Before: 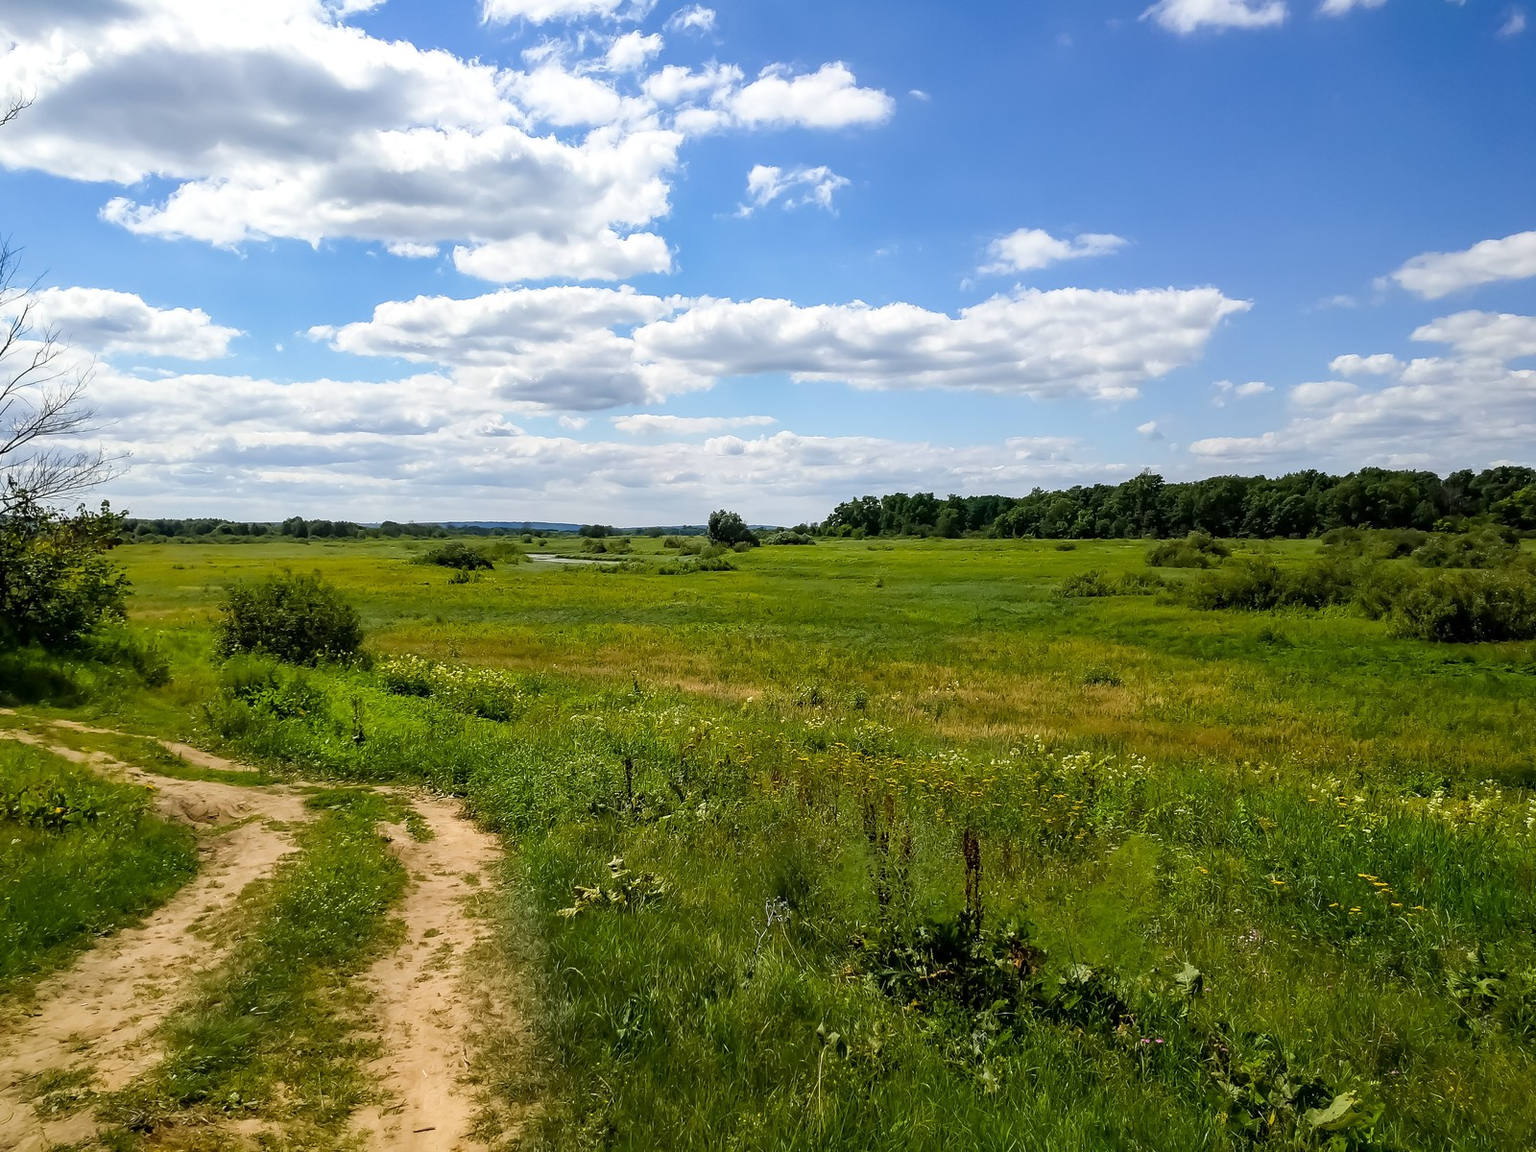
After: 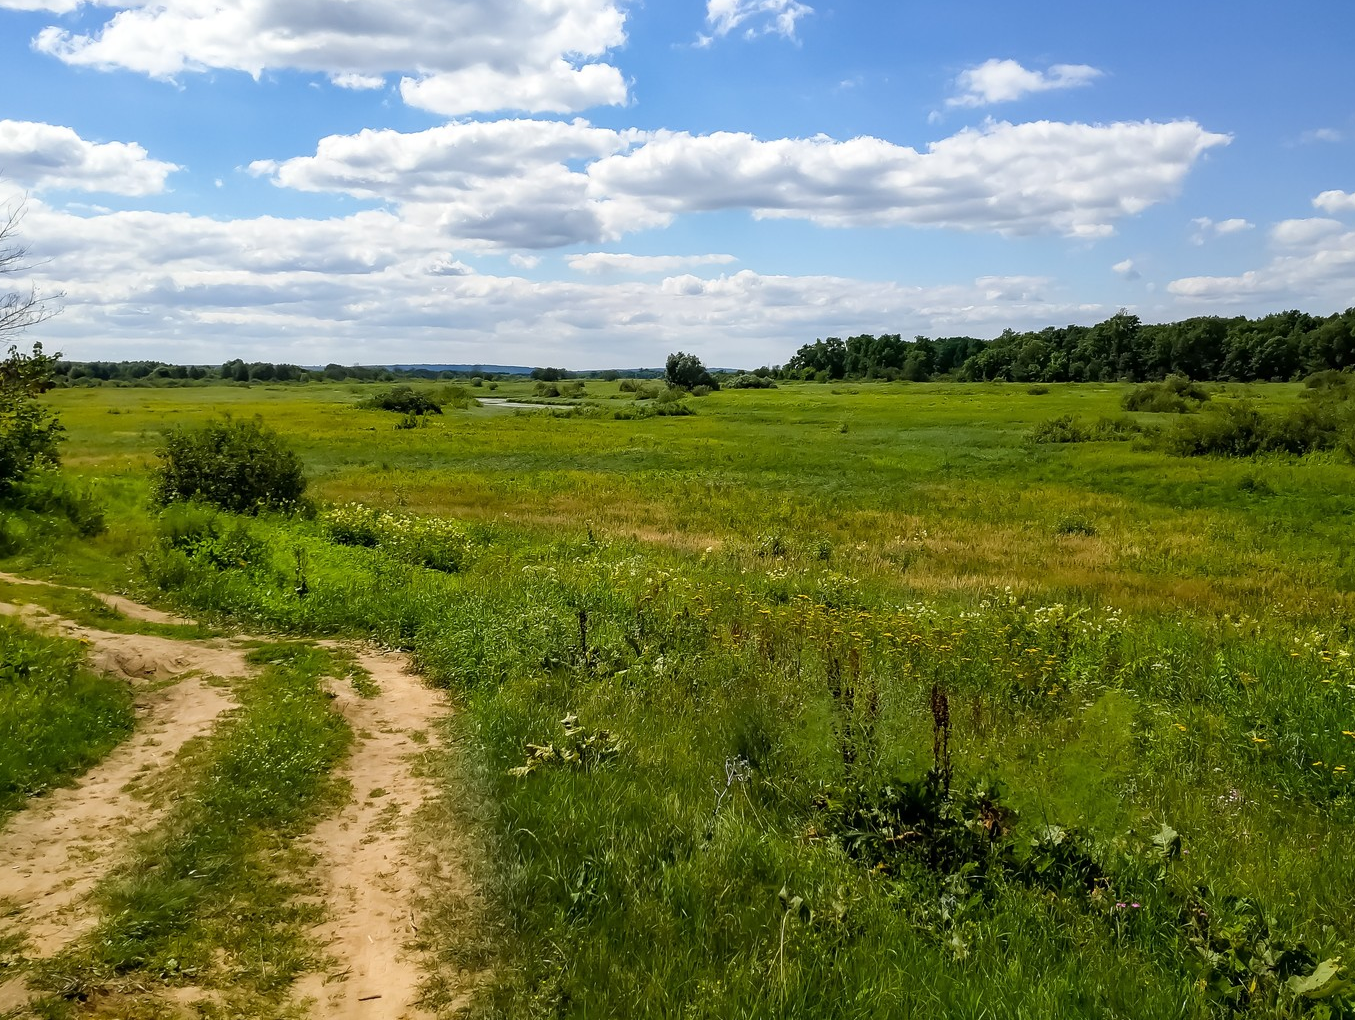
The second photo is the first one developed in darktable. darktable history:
crop and rotate: left 4.618%, top 14.95%, right 10.657%
